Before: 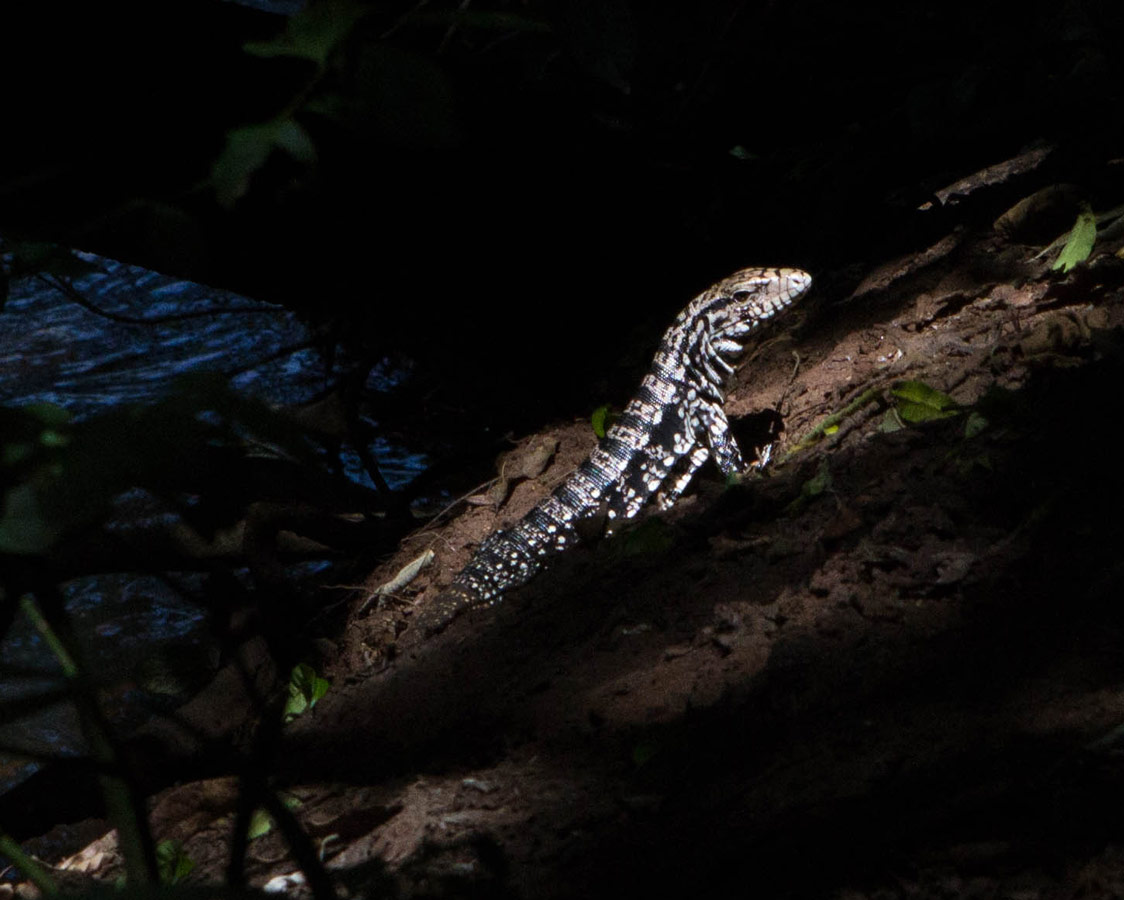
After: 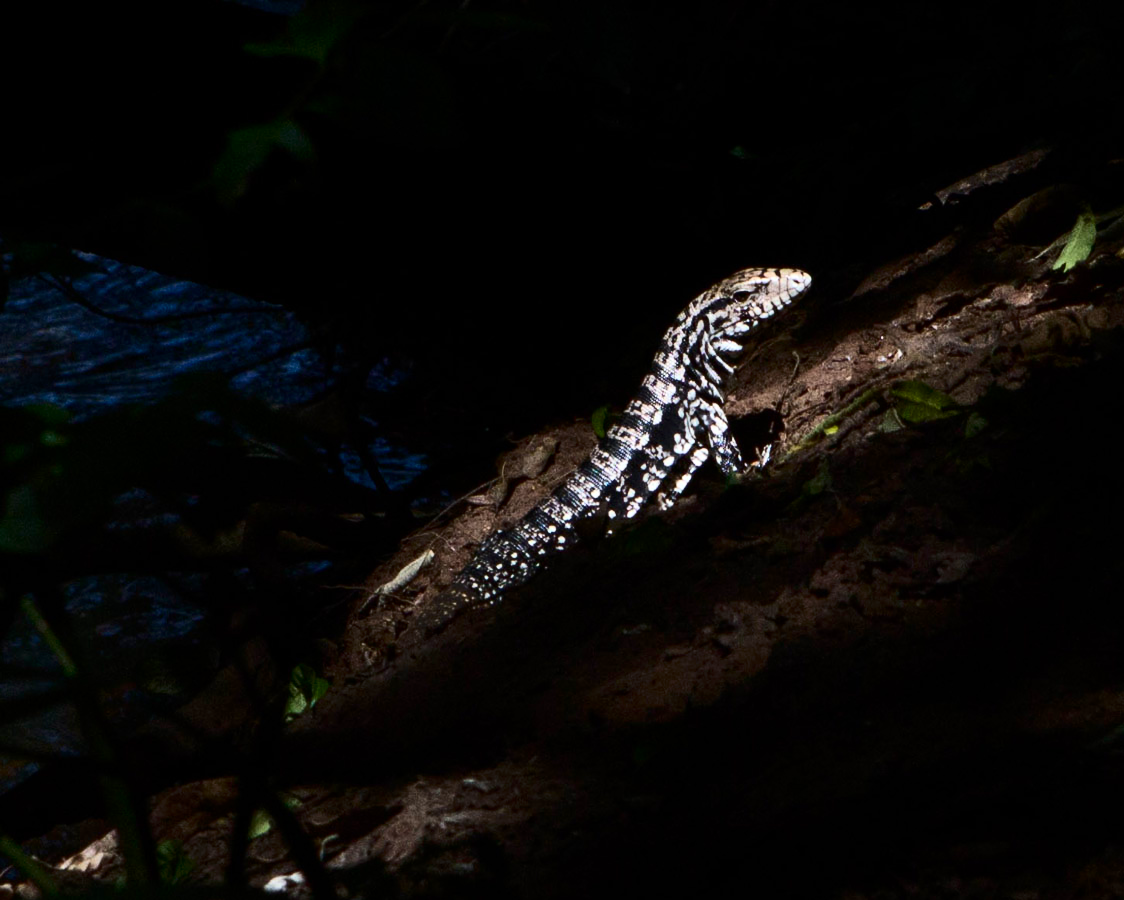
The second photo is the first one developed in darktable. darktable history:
contrast brightness saturation: contrast 0.296
